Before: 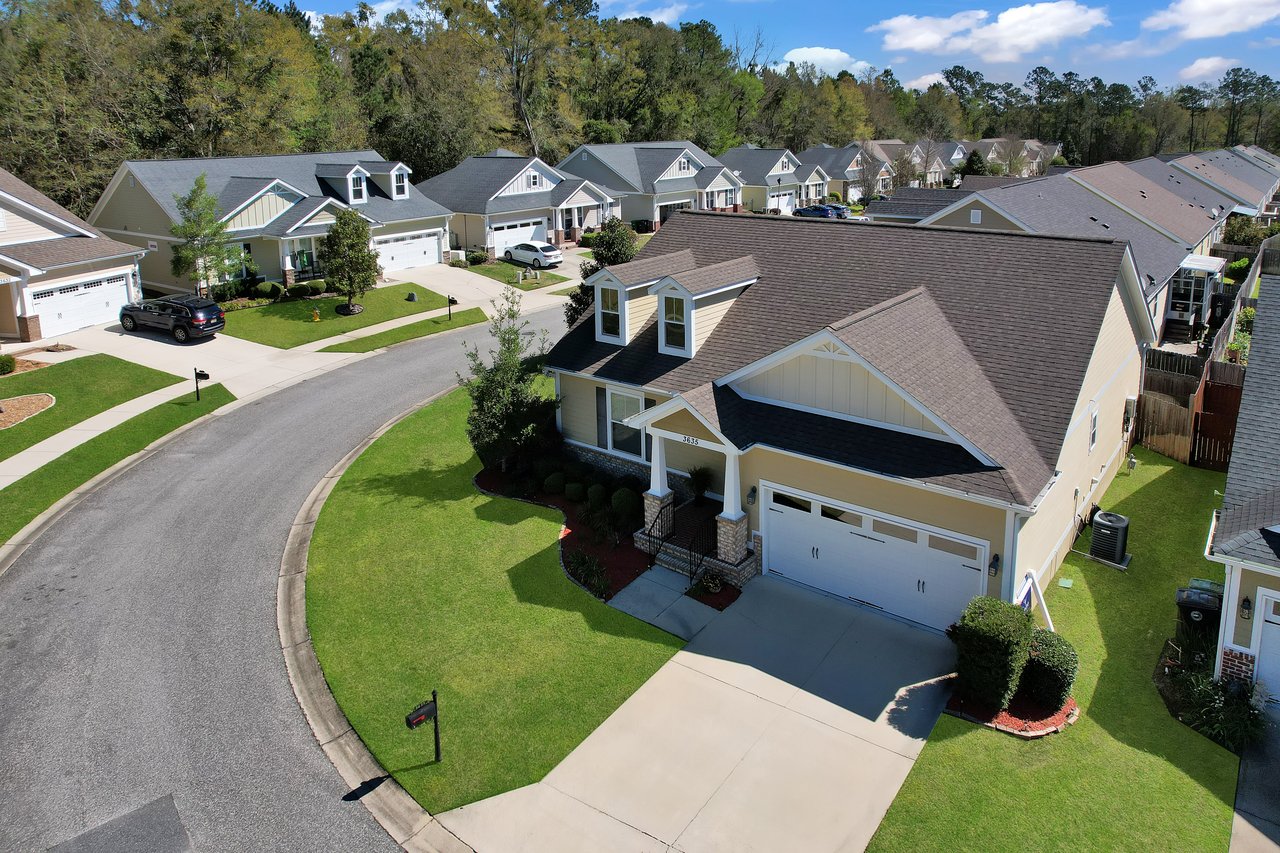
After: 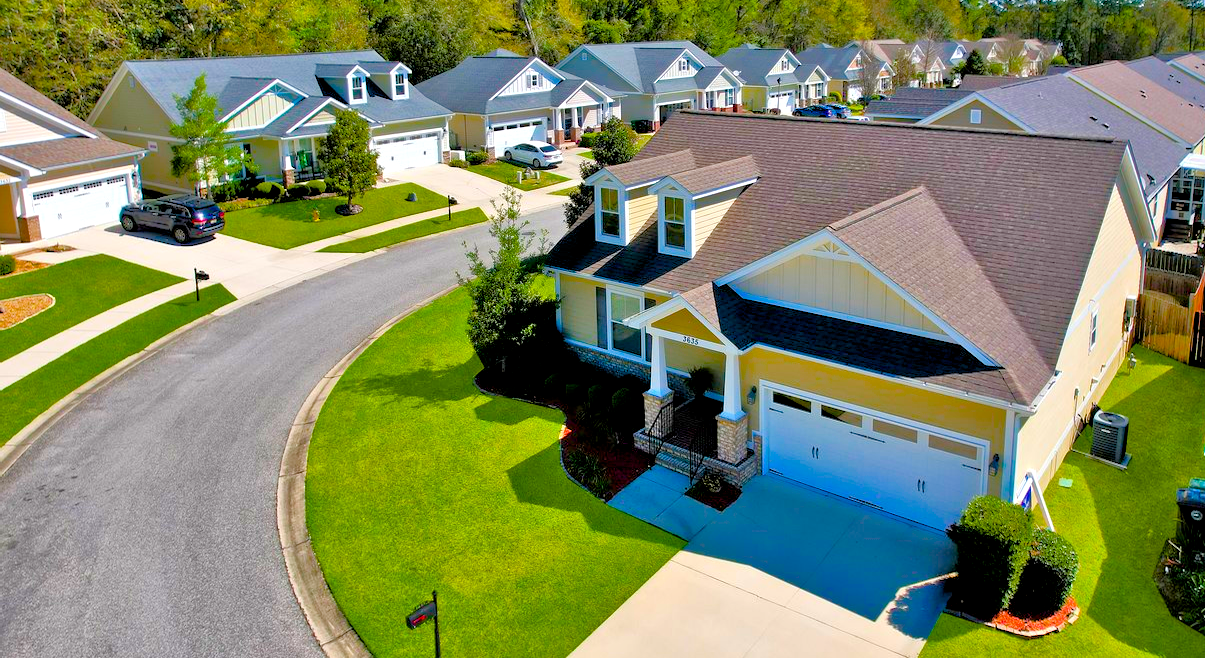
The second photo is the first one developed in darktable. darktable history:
crop and rotate: angle 0.046°, top 11.766%, right 5.724%, bottom 10.976%
tone equalizer: -7 EV 0.164 EV, -6 EV 0.565 EV, -5 EV 1.17 EV, -4 EV 1.32 EV, -3 EV 1.13 EV, -2 EV 0.6 EV, -1 EV 0.147 EV, smoothing 1
color balance rgb: highlights gain › luminance 9.732%, global offset › luminance -0.469%, linear chroma grading › shadows 10.673%, linear chroma grading › highlights 10.895%, linear chroma grading › global chroma 15.254%, linear chroma grading › mid-tones 14.914%, perceptual saturation grading › global saturation 40.854%, perceptual saturation grading › highlights -25.485%, perceptual saturation grading › mid-tones 35.088%, perceptual saturation grading › shadows 35.914%, perceptual brilliance grading › highlights 2.475%, global vibrance 29.885%
